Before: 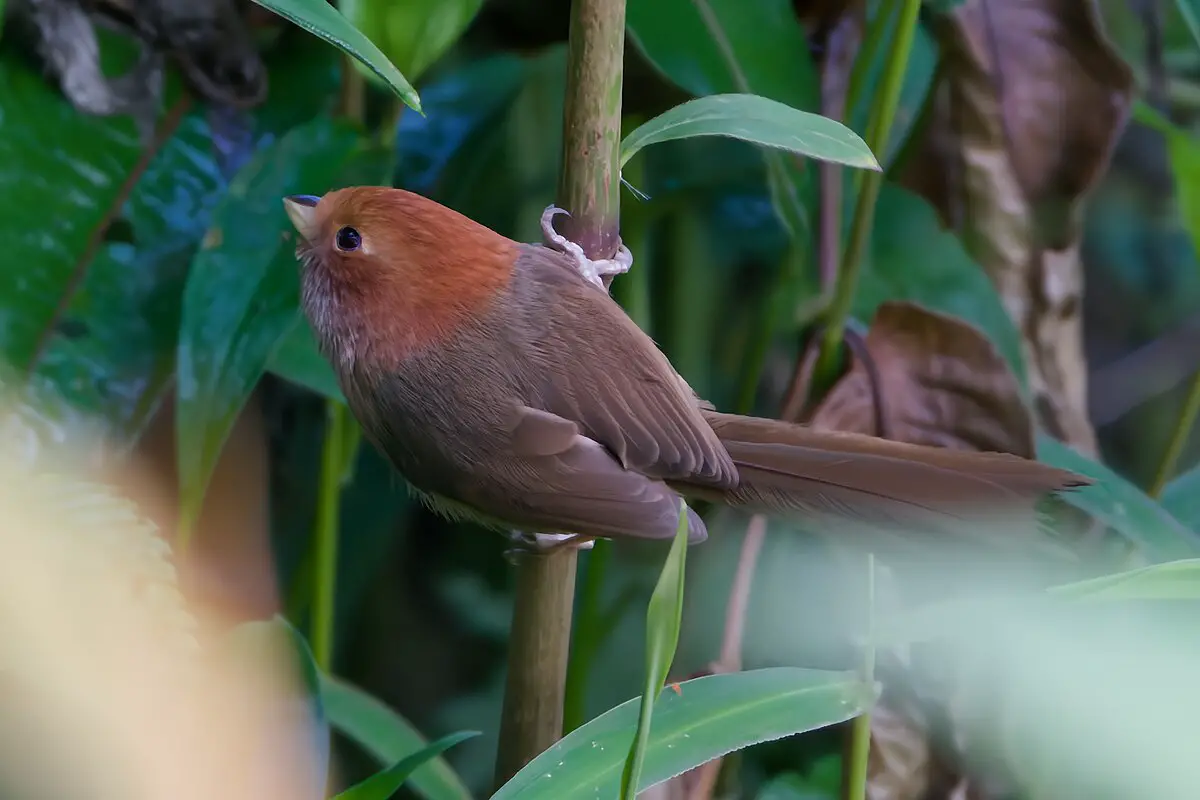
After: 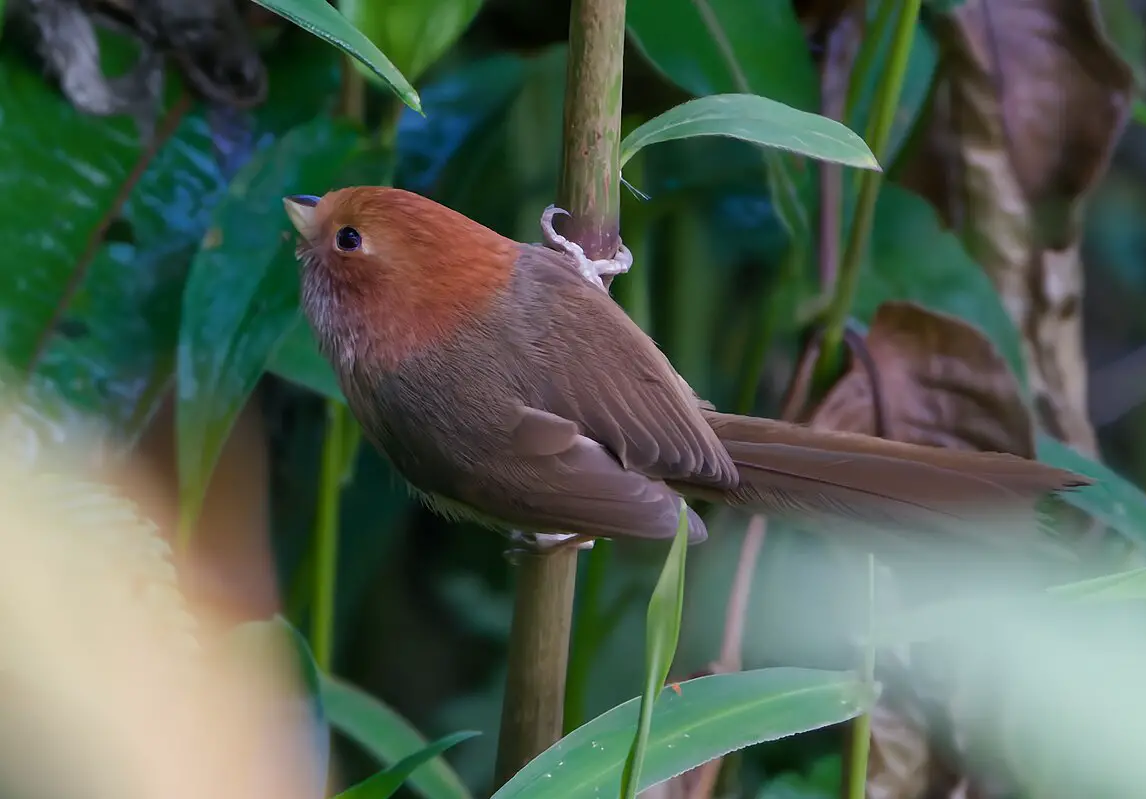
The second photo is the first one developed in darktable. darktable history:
crop: right 4.499%, bottom 0.037%
